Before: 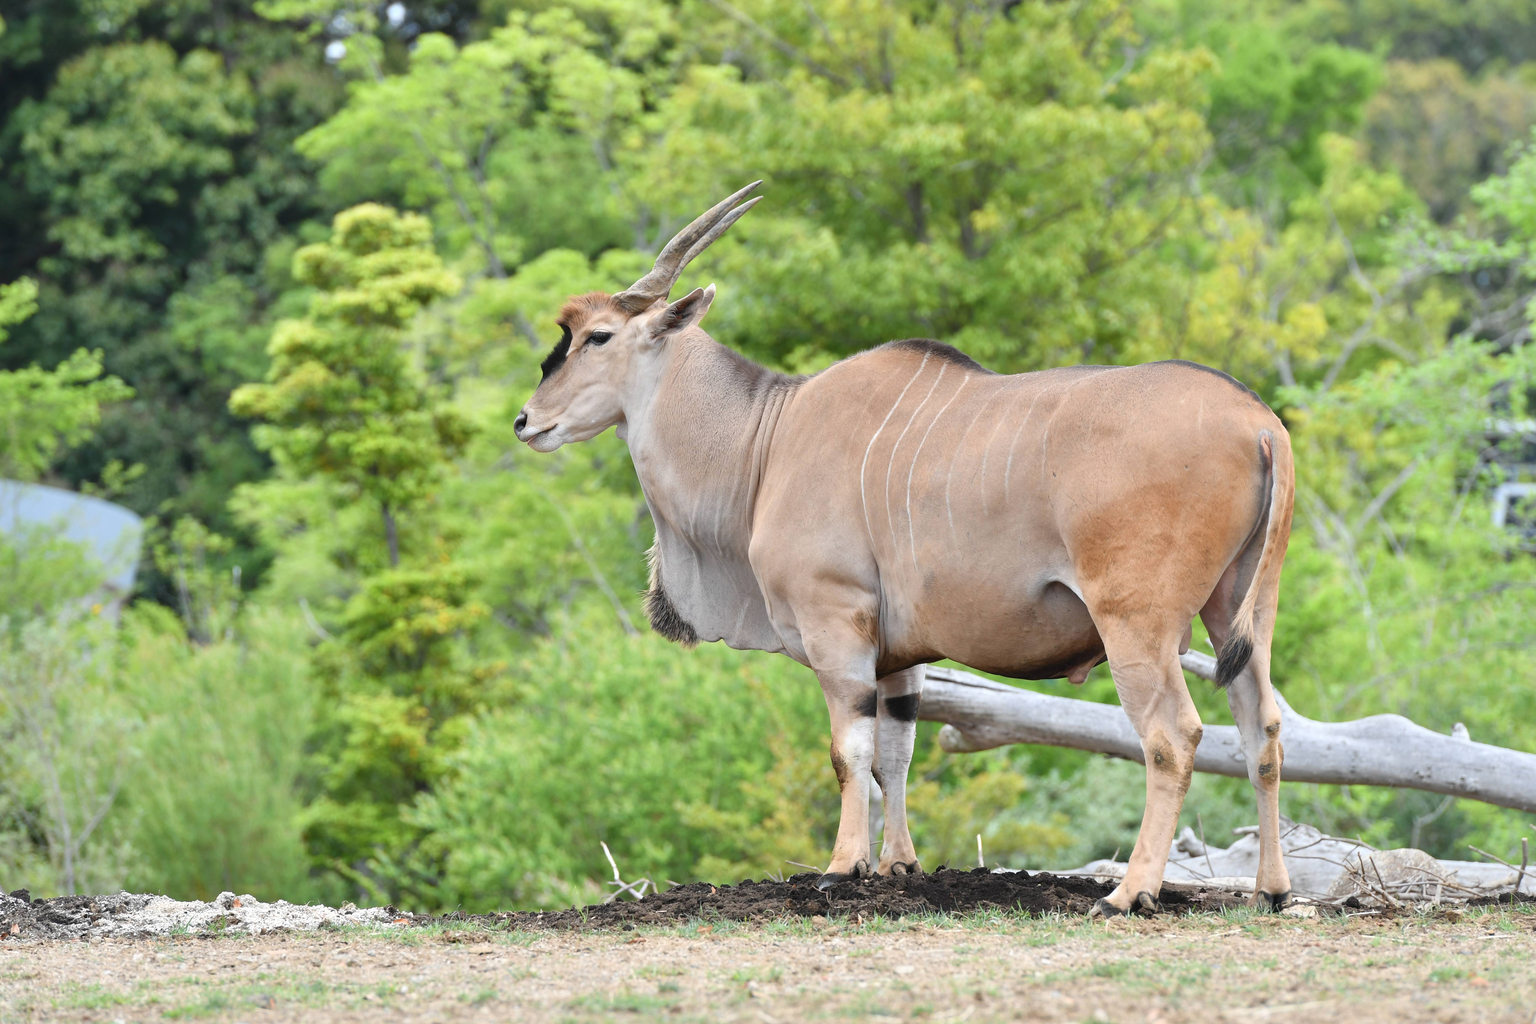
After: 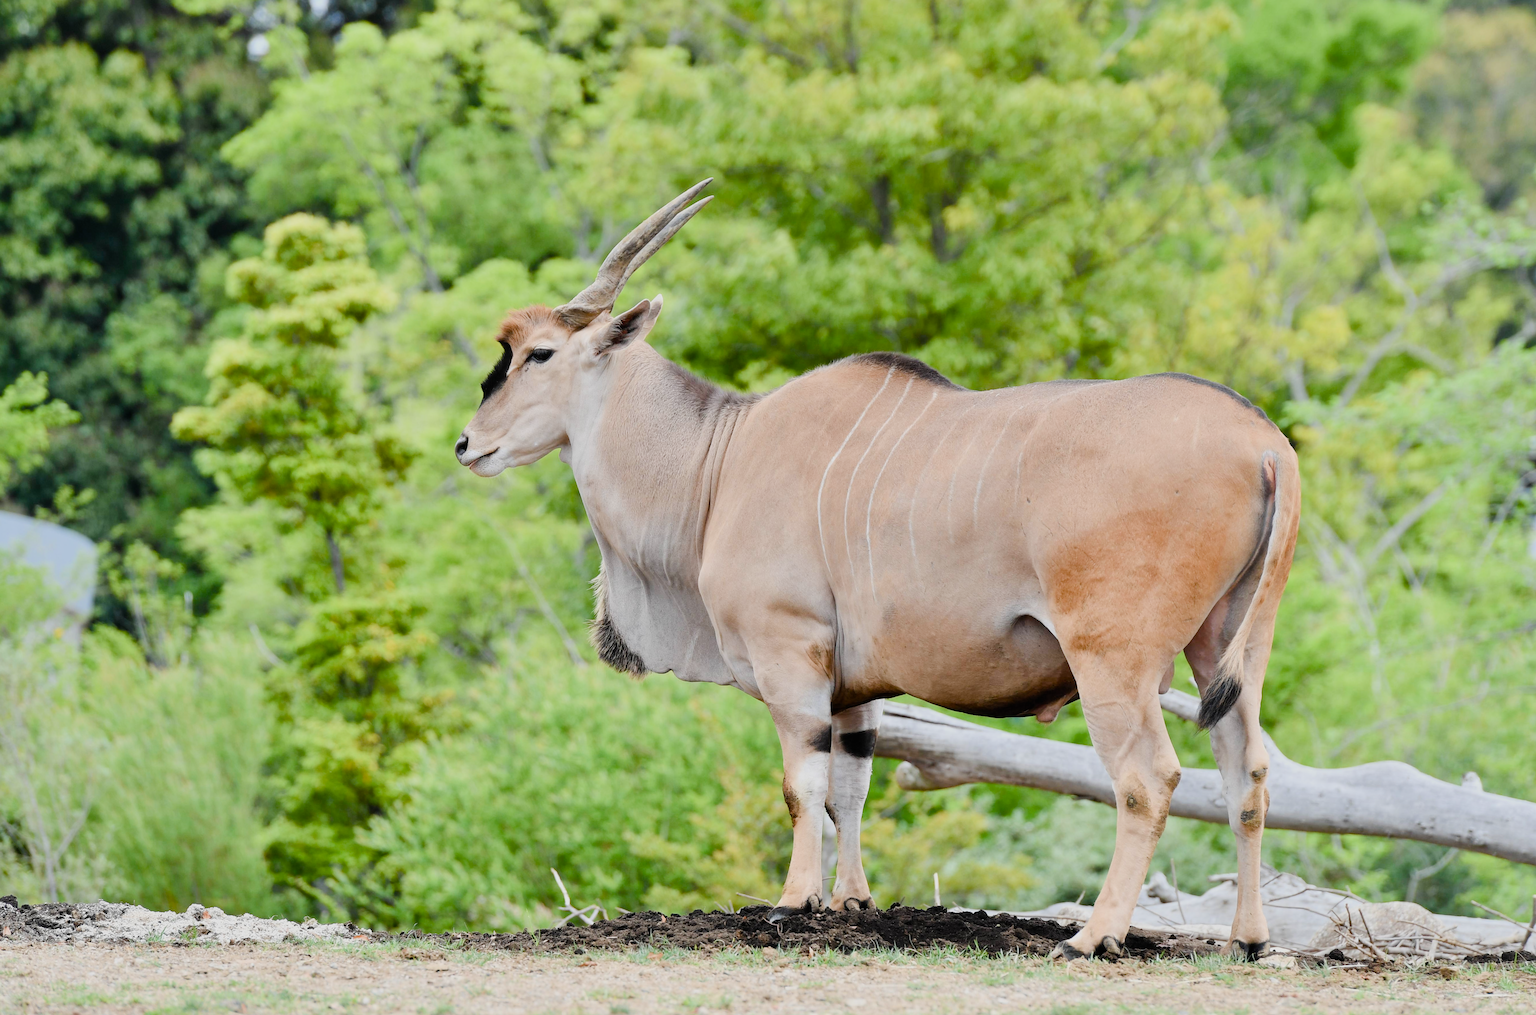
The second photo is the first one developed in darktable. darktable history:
rotate and perspective: rotation 0.062°, lens shift (vertical) 0.115, lens shift (horizontal) -0.133, crop left 0.047, crop right 0.94, crop top 0.061, crop bottom 0.94
color balance rgb: perceptual saturation grading › global saturation 20%, perceptual saturation grading › highlights -25%, perceptual saturation grading › shadows 50%
filmic rgb: black relative exposure -7.65 EV, white relative exposure 4.56 EV, hardness 3.61
tone equalizer: -8 EV -0.417 EV, -7 EV -0.389 EV, -6 EV -0.333 EV, -5 EV -0.222 EV, -3 EV 0.222 EV, -2 EV 0.333 EV, -1 EV 0.389 EV, +0 EV 0.417 EV, edges refinement/feathering 500, mask exposure compensation -1.57 EV, preserve details no
